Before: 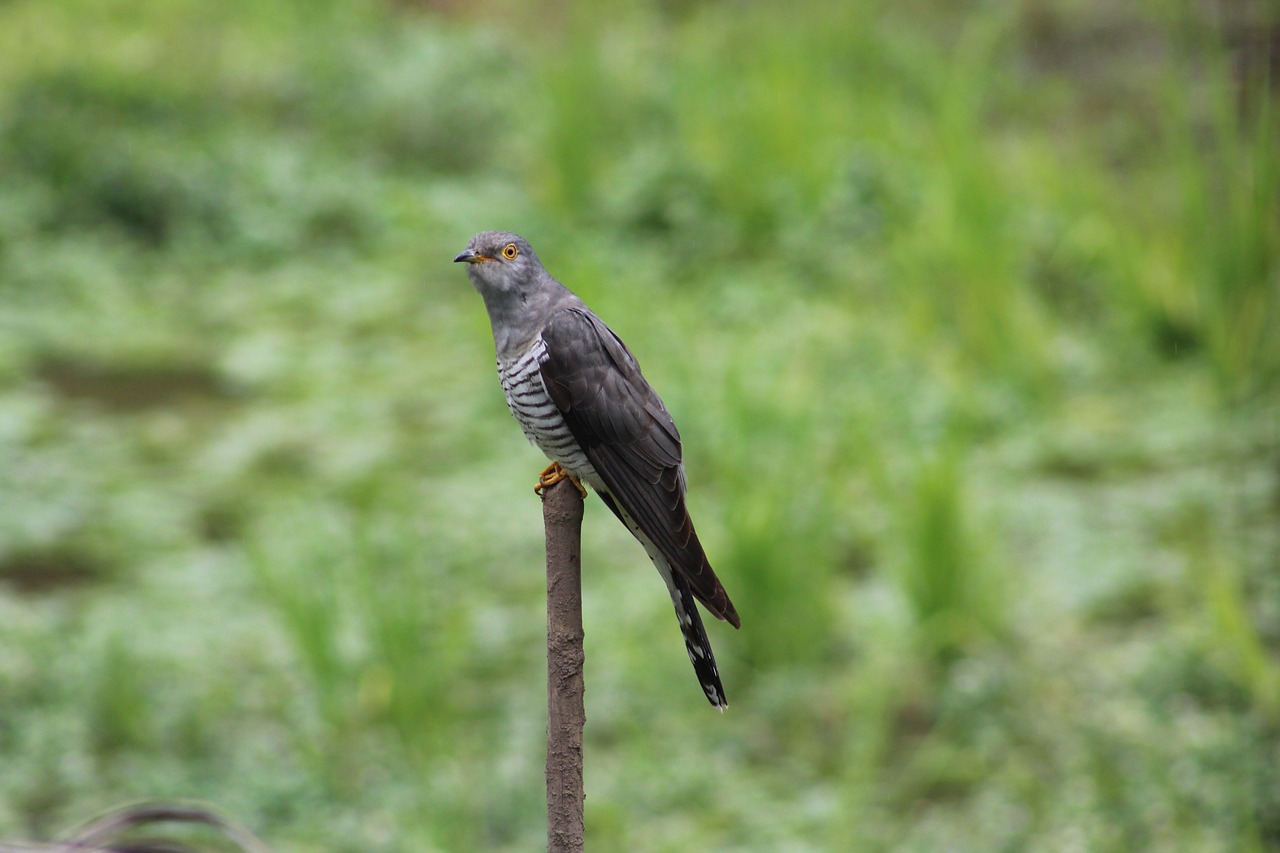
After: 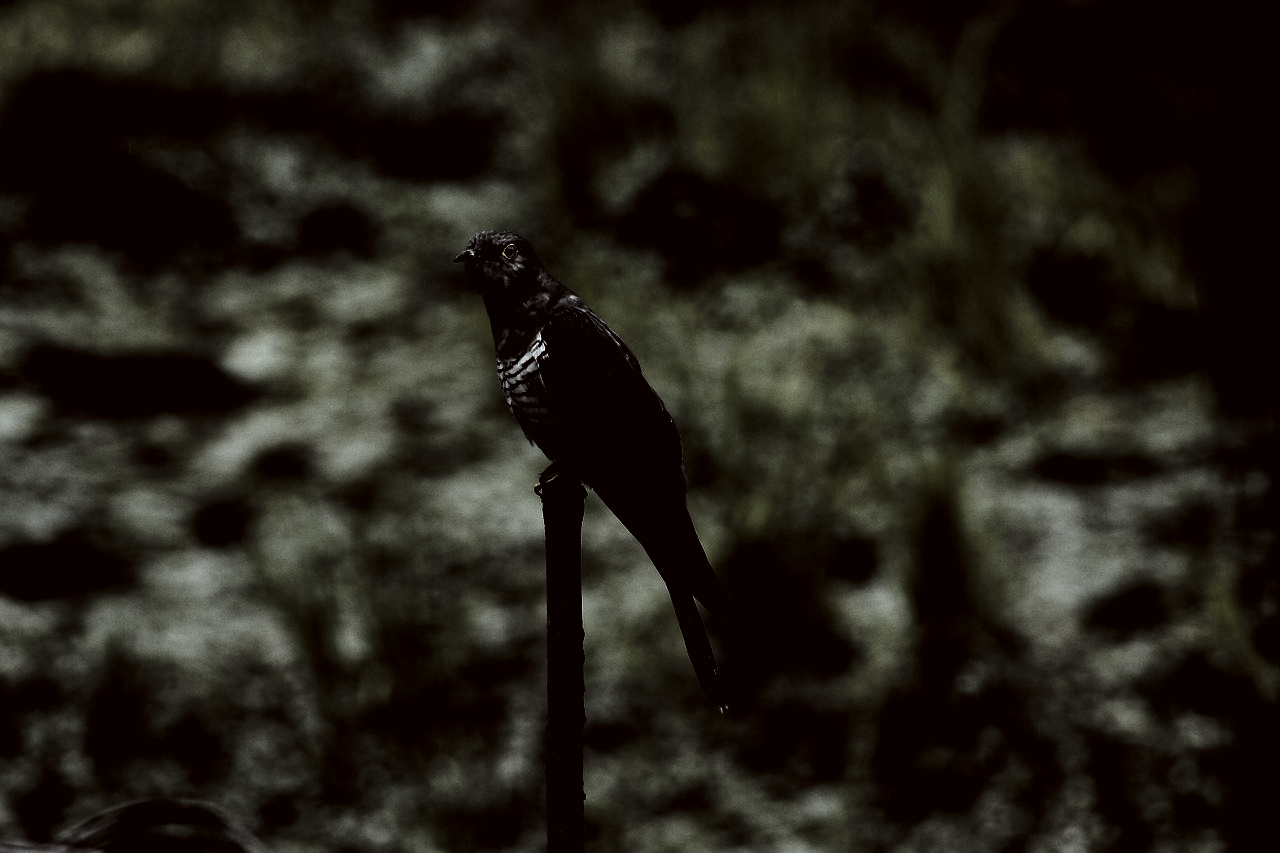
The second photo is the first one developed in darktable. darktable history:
levels: levels [0.721, 0.937, 0.997]
color correction: highlights a* -2.75, highlights b* -2.13, shadows a* 2.54, shadows b* 2.79
base curve: curves: ch0 [(0, 0.003) (0.001, 0.002) (0.006, 0.004) (0.02, 0.022) (0.048, 0.086) (0.094, 0.234) (0.162, 0.431) (0.258, 0.629) (0.385, 0.8) (0.548, 0.918) (0.751, 0.988) (1, 1)], preserve colors none
